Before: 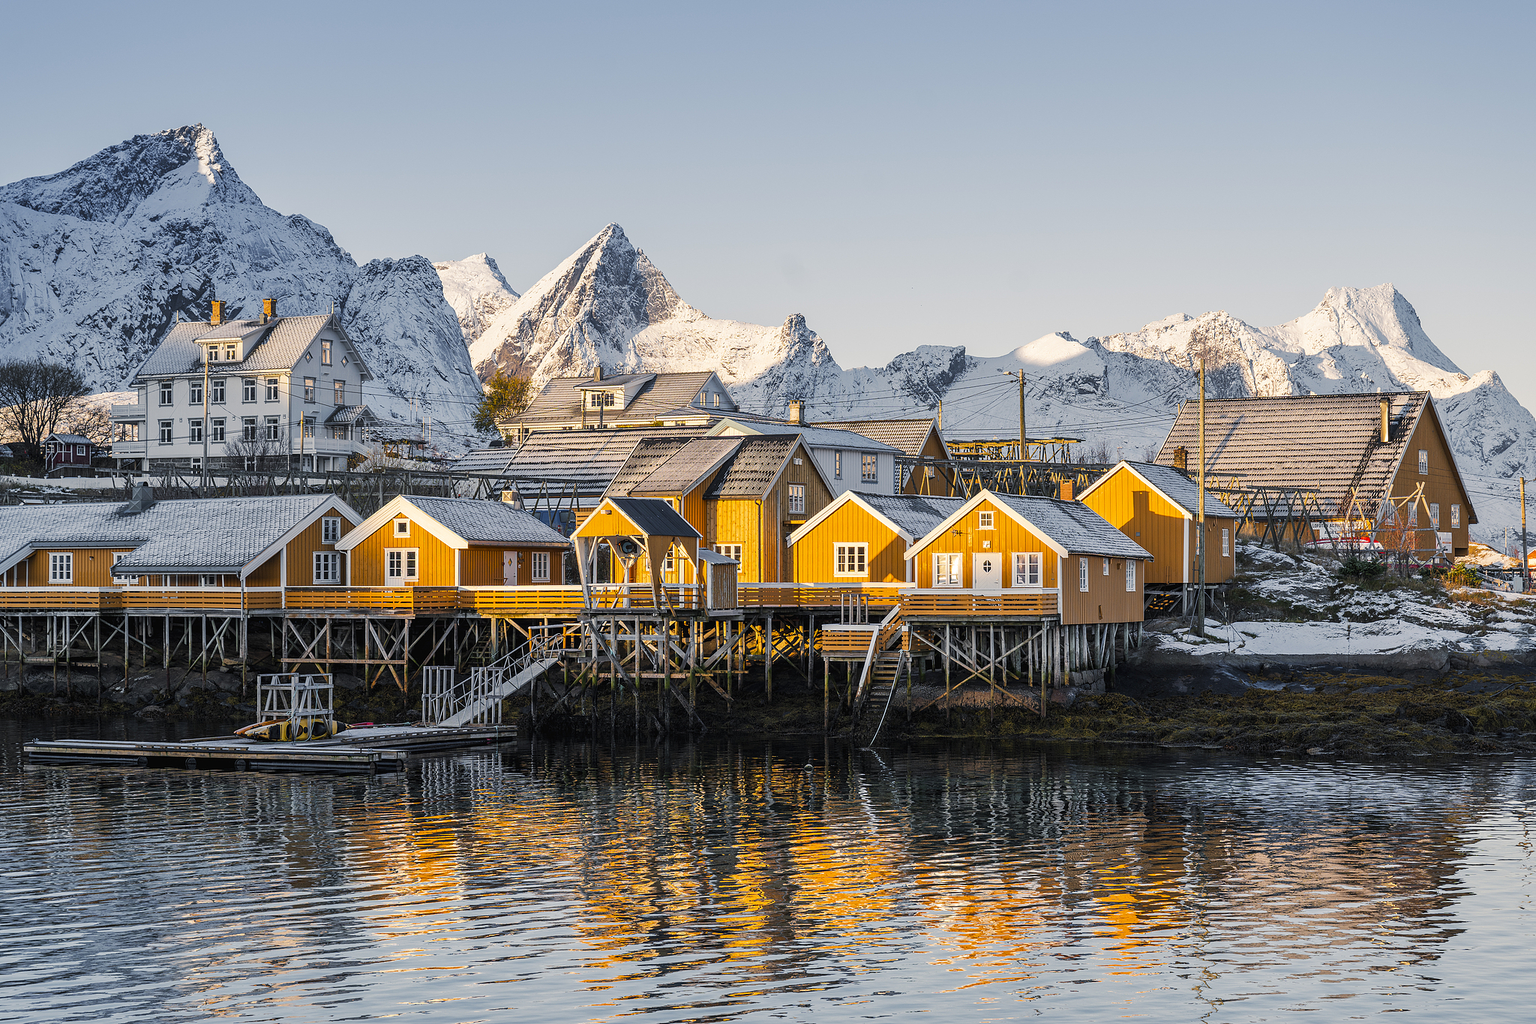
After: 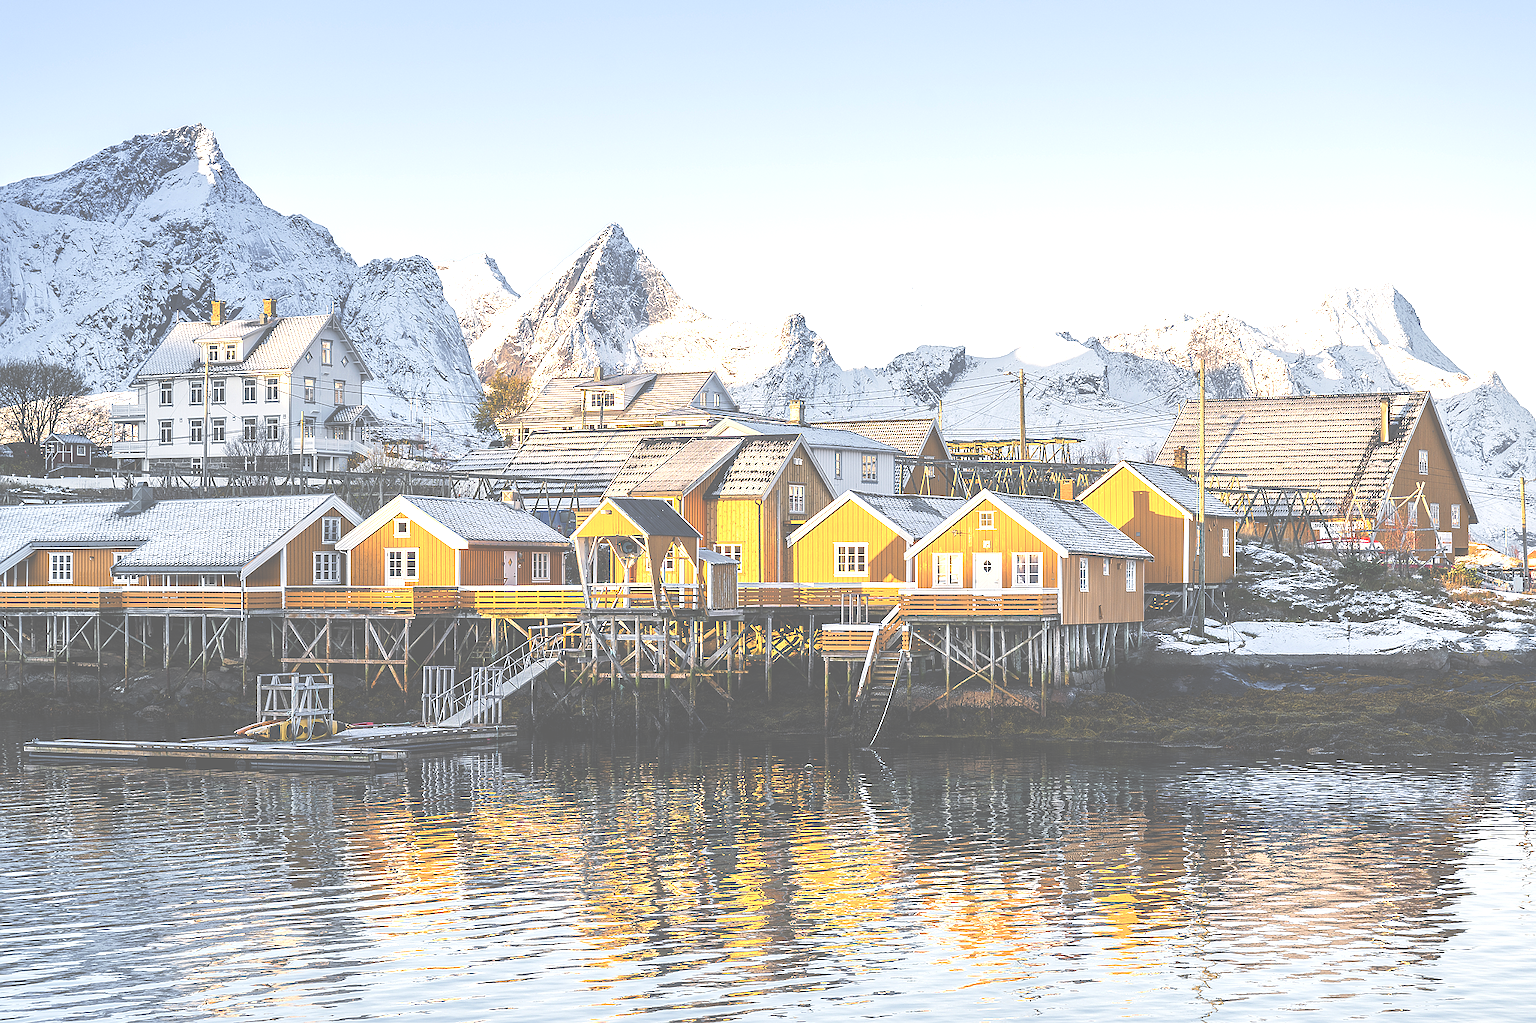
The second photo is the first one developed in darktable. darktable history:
exposure: black level correction -0.071, exposure 0.502 EV, compensate highlight preservation false
tone equalizer: -8 EV -0.422 EV, -7 EV -0.413 EV, -6 EV -0.323 EV, -5 EV -0.23 EV, -3 EV 0.226 EV, -2 EV 0.32 EV, -1 EV 0.401 EV, +0 EV 0.388 EV
sharpen: radius 1.045, threshold 1.107
